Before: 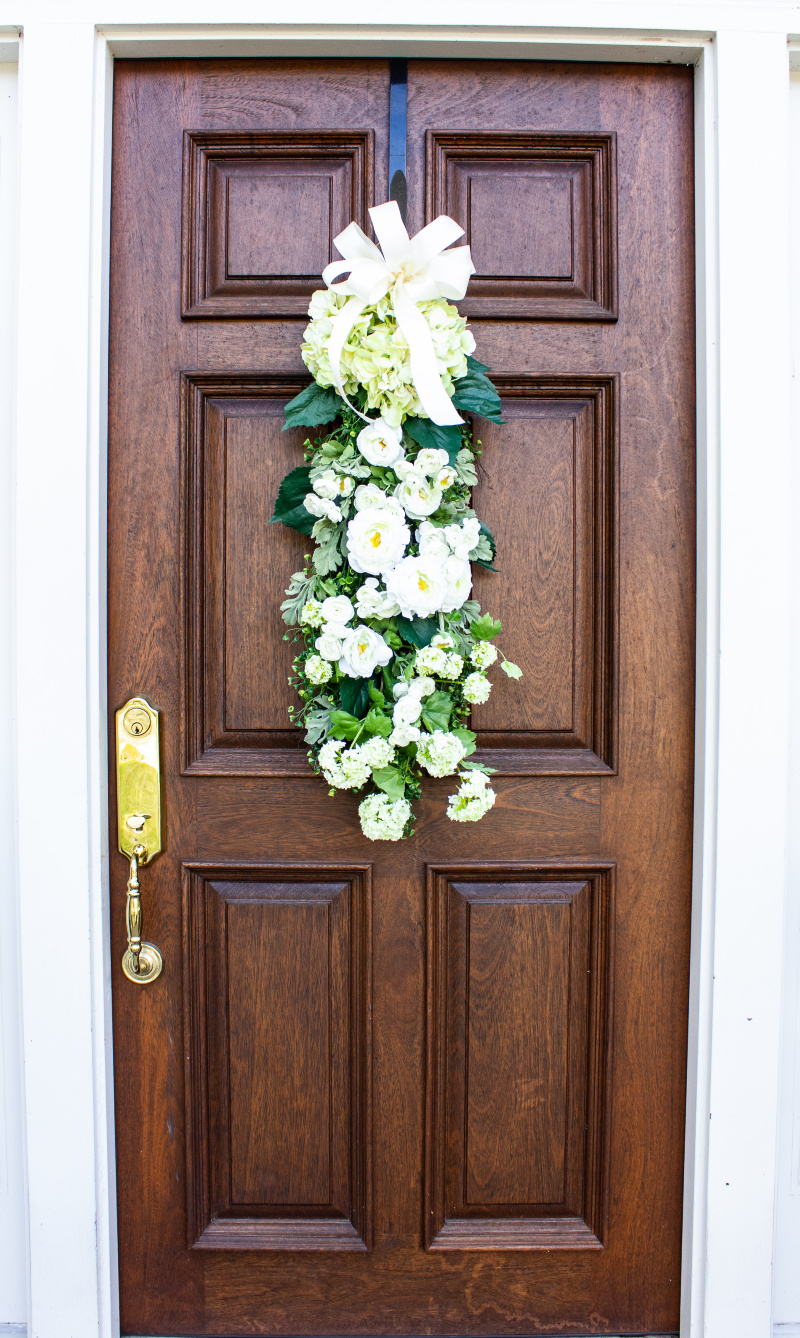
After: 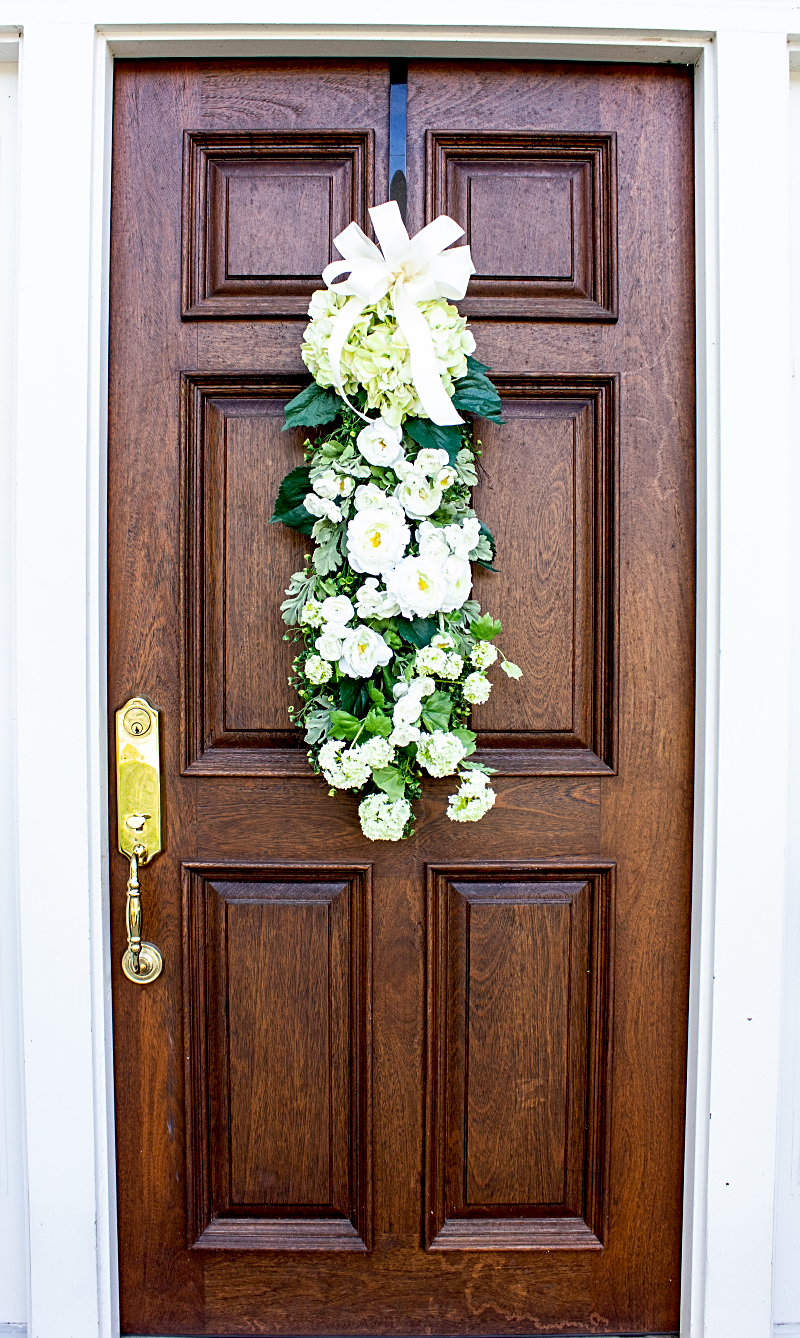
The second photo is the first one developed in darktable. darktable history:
exposure: black level correction 0.013, compensate highlight preservation false
sharpen: on, module defaults
